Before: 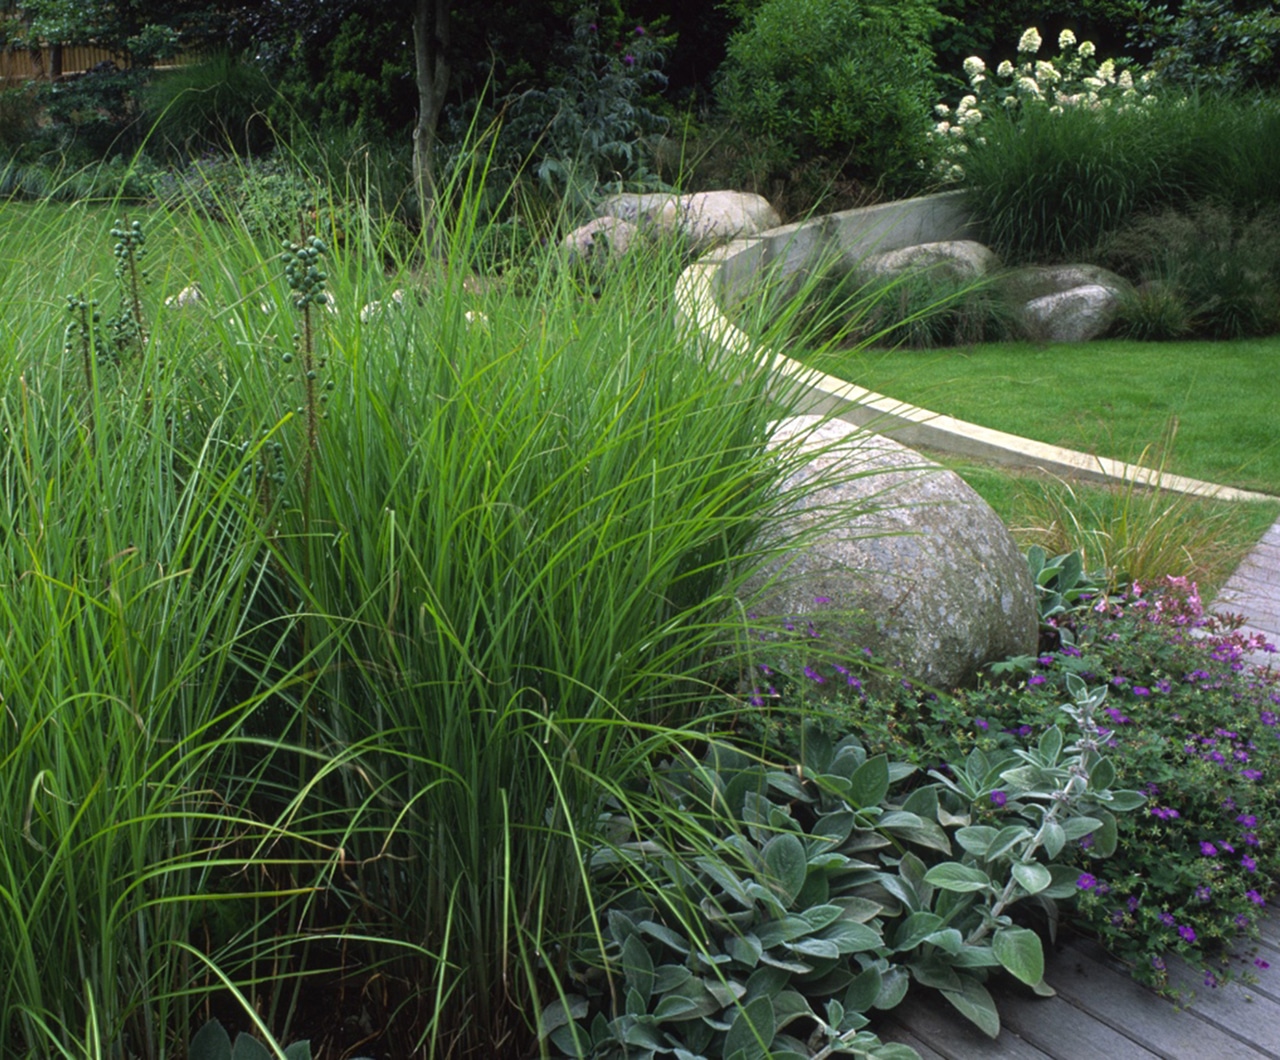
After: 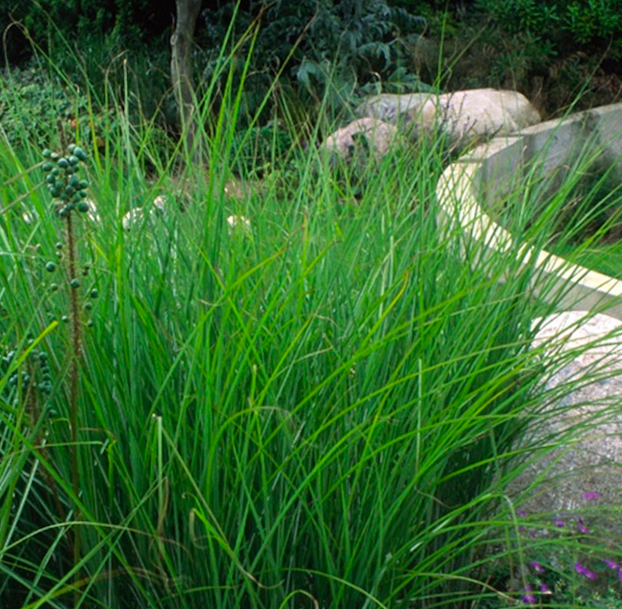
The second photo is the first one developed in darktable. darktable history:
rotate and perspective: rotation -1.42°, crop left 0.016, crop right 0.984, crop top 0.035, crop bottom 0.965
crop: left 17.835%, top 7.675%, right 32.881%, bottom 32.213%
